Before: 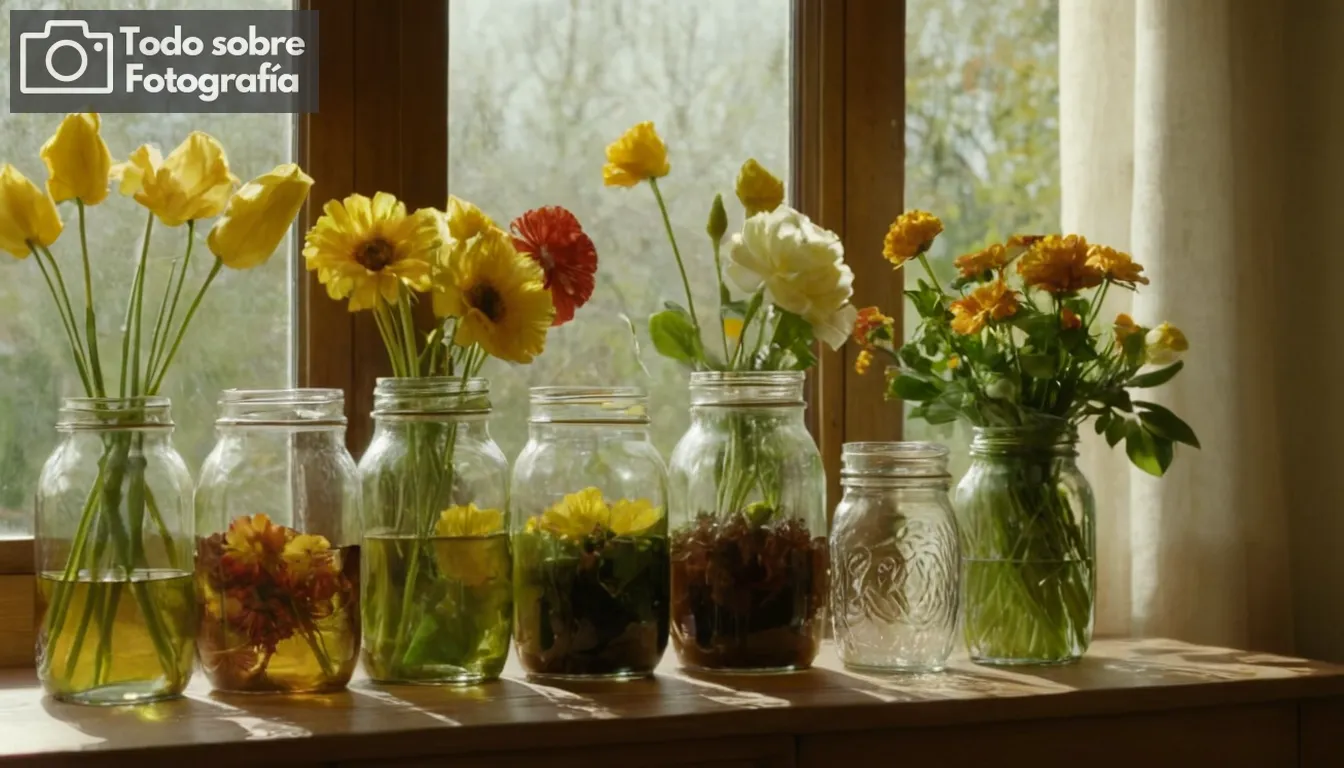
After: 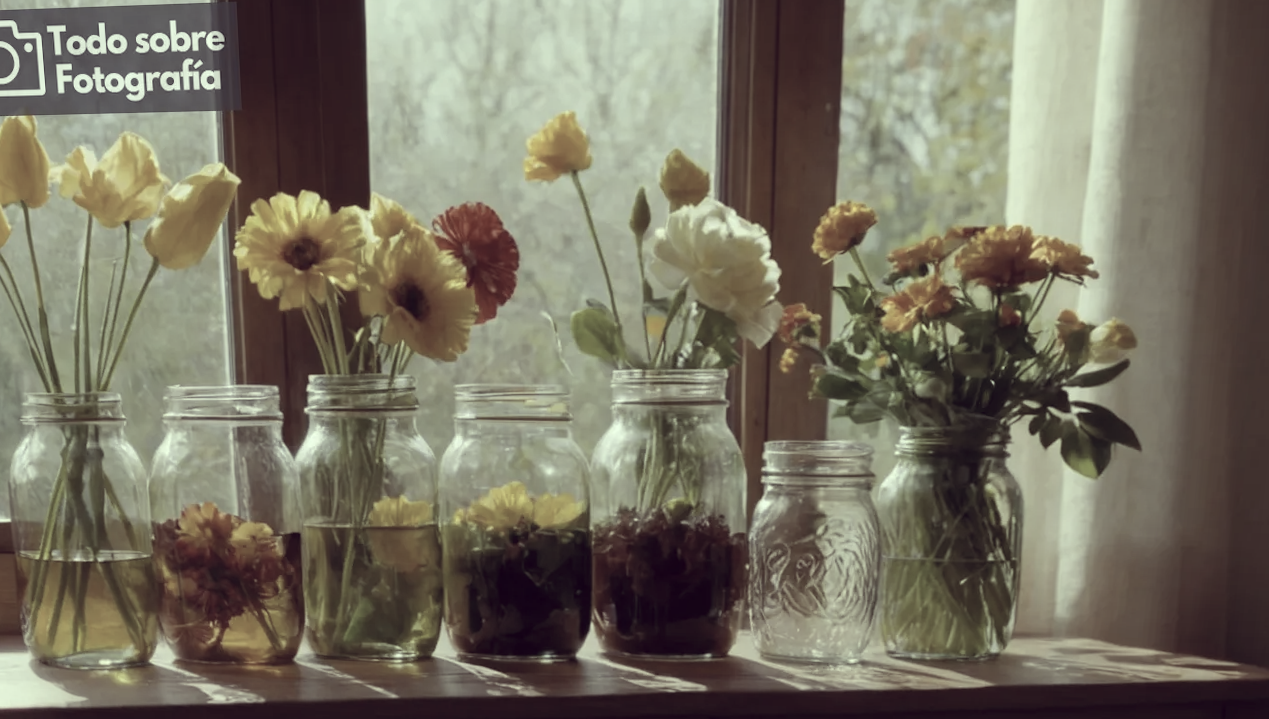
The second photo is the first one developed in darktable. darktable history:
rotate and perspective: rotation 0.062°, lens shift (vertical) 0.115, lens shift (horizontal) -0.133, crop left 0.047, crop right 0.94, crop top 0.061, crop bottom 0.94
color correction: highlights a* -20.17, highlights b* 20.27, shadows a* 20.03, shadows b* -20.46, saturation 0.43
